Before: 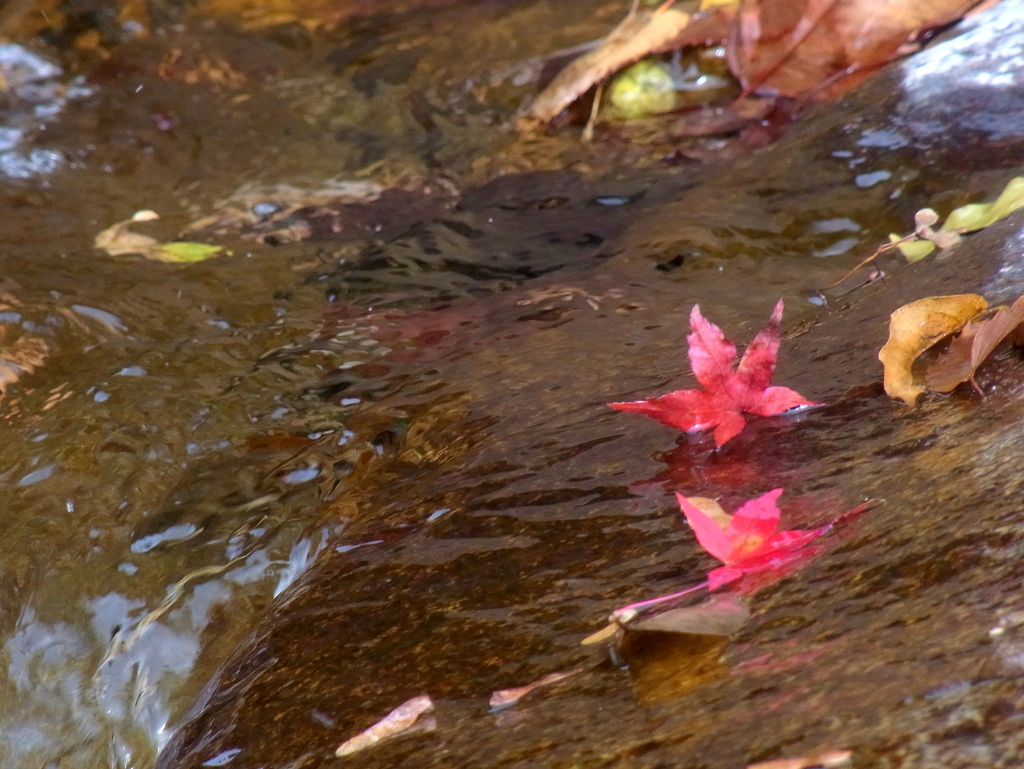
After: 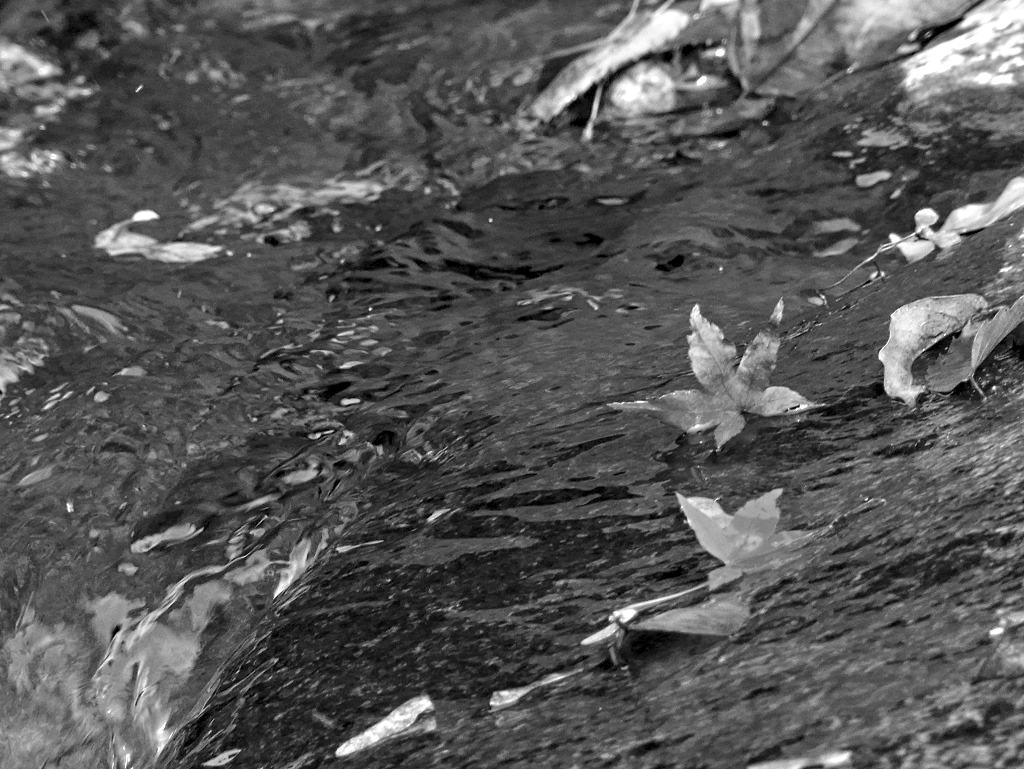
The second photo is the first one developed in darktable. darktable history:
monochrome: a 16.06, b 15.48, size 1
contrast equalizer: octaves 7, y [[0.5, 0.542, 0.583, 0.625, 0.667, 0.708], [0.5 ×6], [0.5 ×6], [0 ×6], [0 ×6]]
